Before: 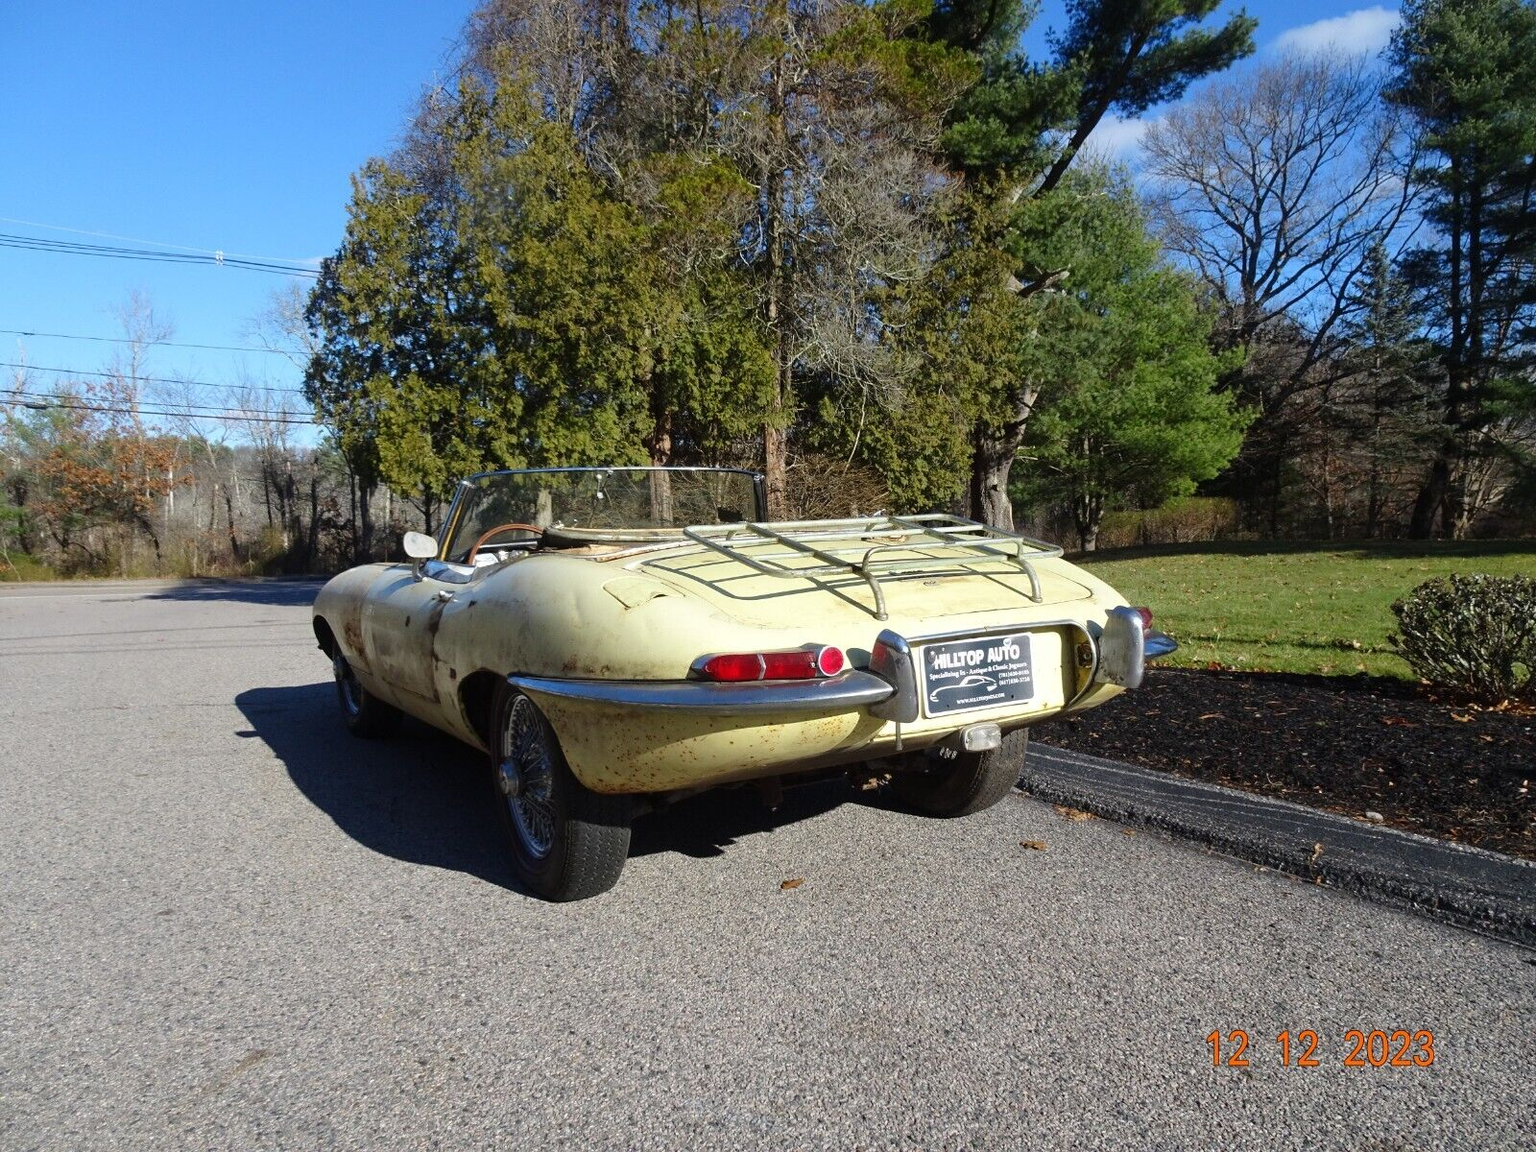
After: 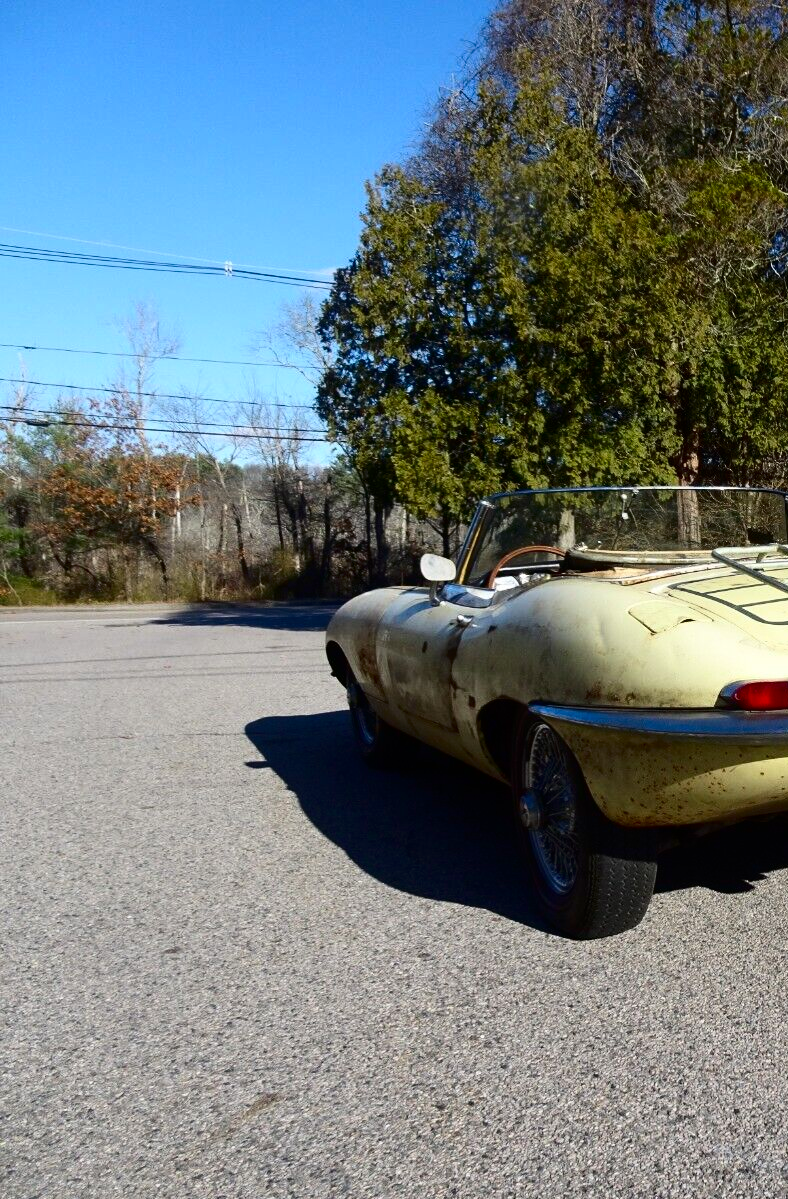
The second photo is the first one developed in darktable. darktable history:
crop and rotate: left 0.029%, top 0%, right 50.67%
contrast brightness saturation: contrast 0.198, brightness -0.101, saturation 0.101
